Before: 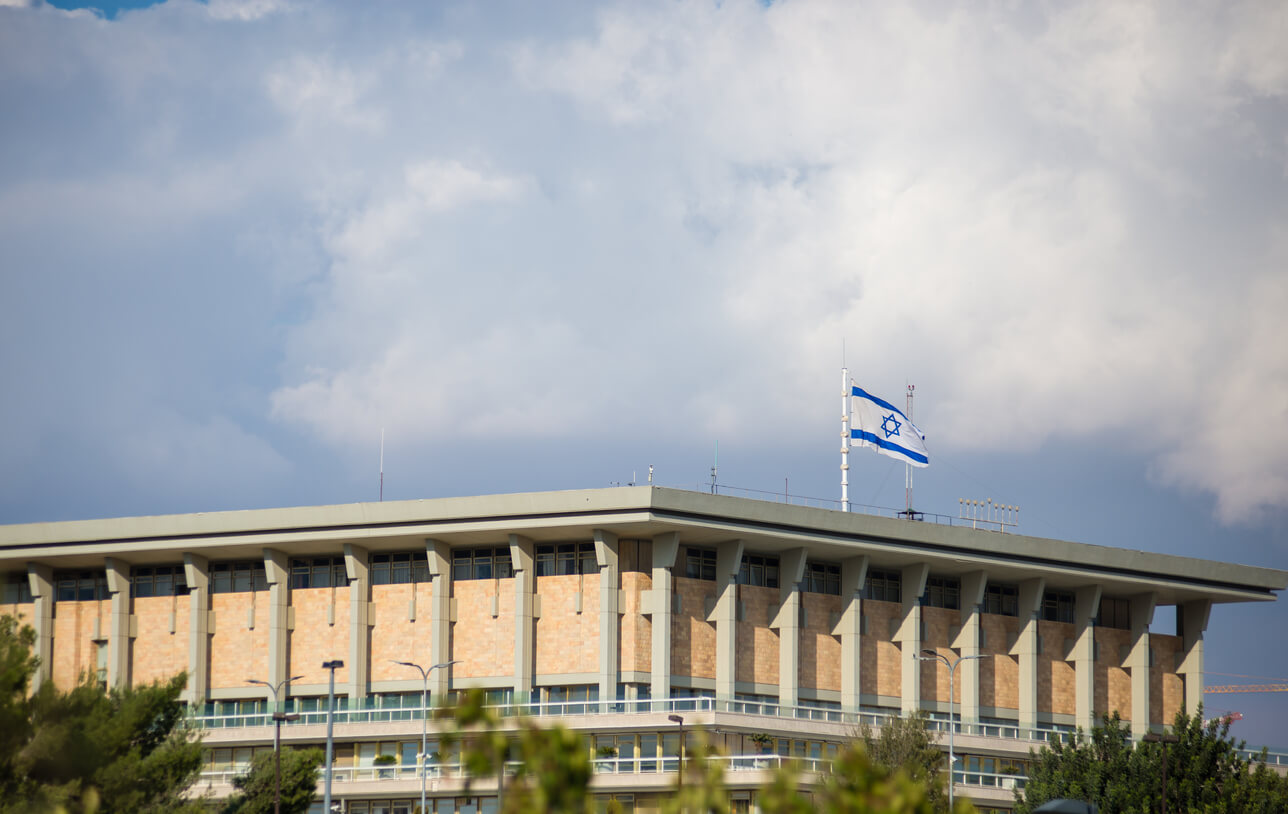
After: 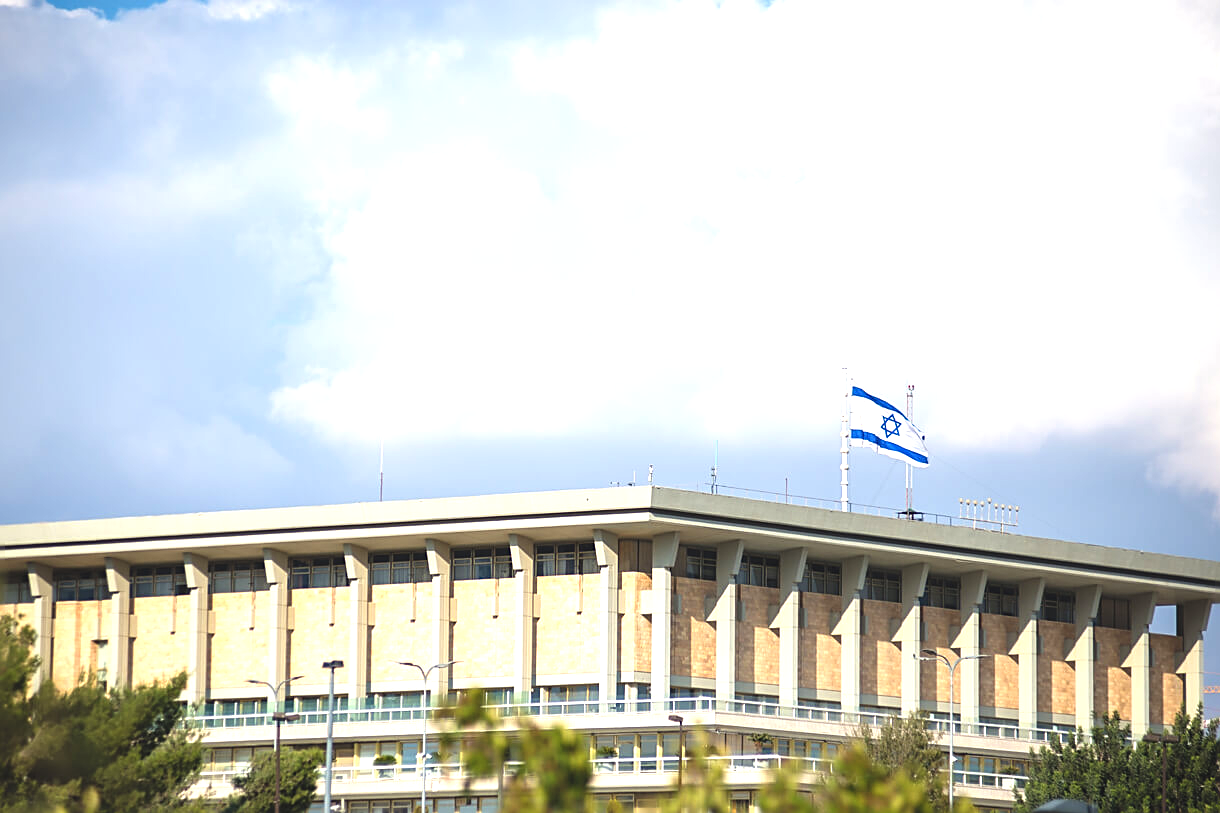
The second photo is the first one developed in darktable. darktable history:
crop and rotate: left 0%, right 5.277%
sharpen: on, module defaults
exposure: black level correction -0.005, exposure 1 EV, compensate exposure bias true, compensate highlight preservation false
